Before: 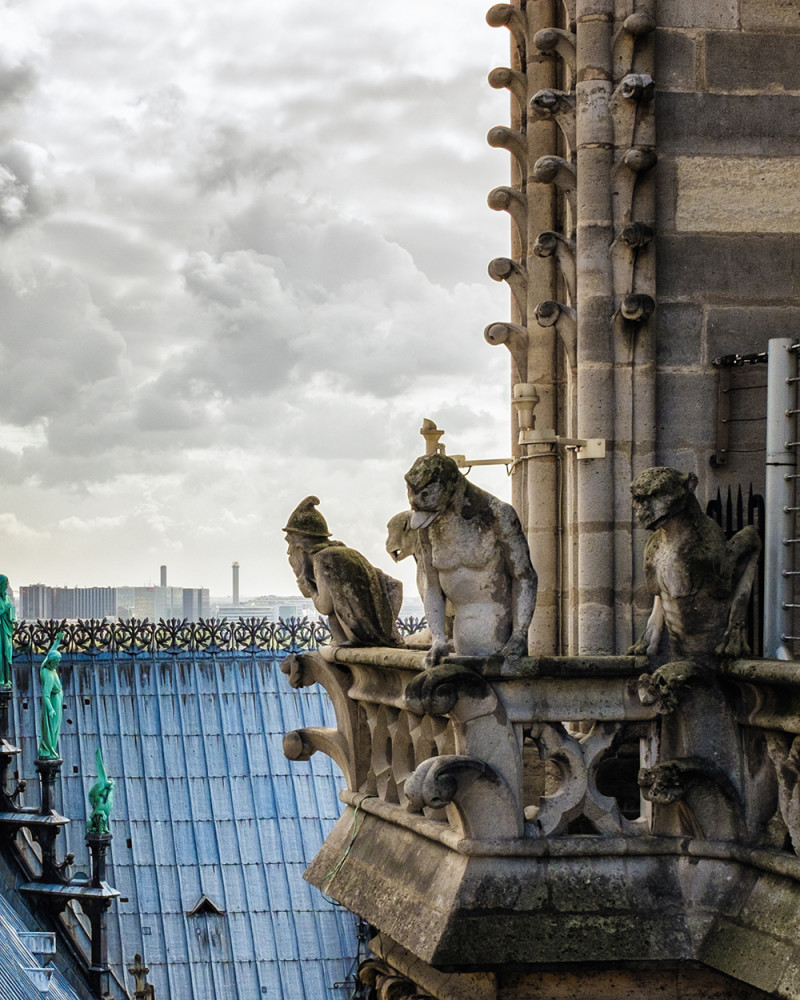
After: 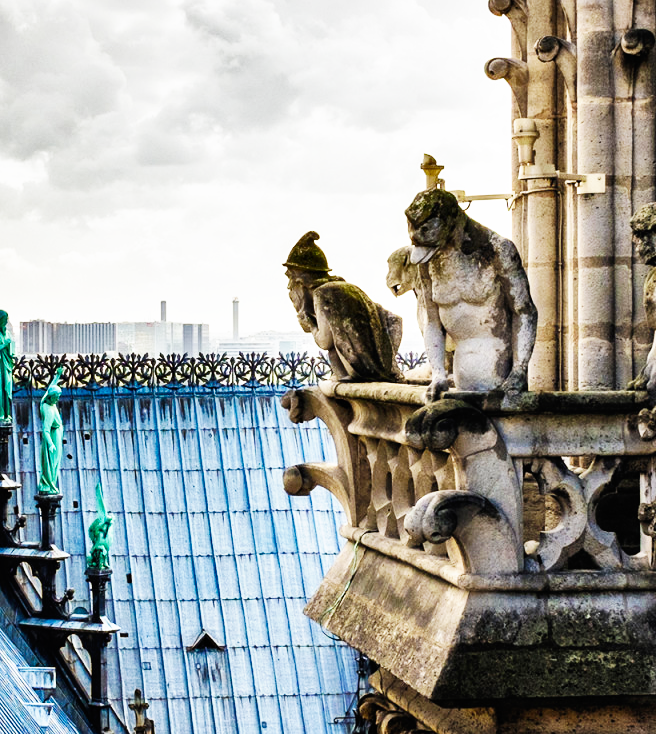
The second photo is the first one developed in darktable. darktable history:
base curve: curves: ch0 [(0, 0) (0.007, 0.004) (0.027, 0.03) (0.046, 0.07) (0.207, 0.54) (0.442, 0.872) (0.673, 0.972) (1, 1)], preserve colors none
shadows and highlights: shadows 30.63, highlights -63.22, shadows color adjustment 98%, highlights color adjustment 58.61%, soften with gaussian
crop: top 26.531%, right 17.959%
